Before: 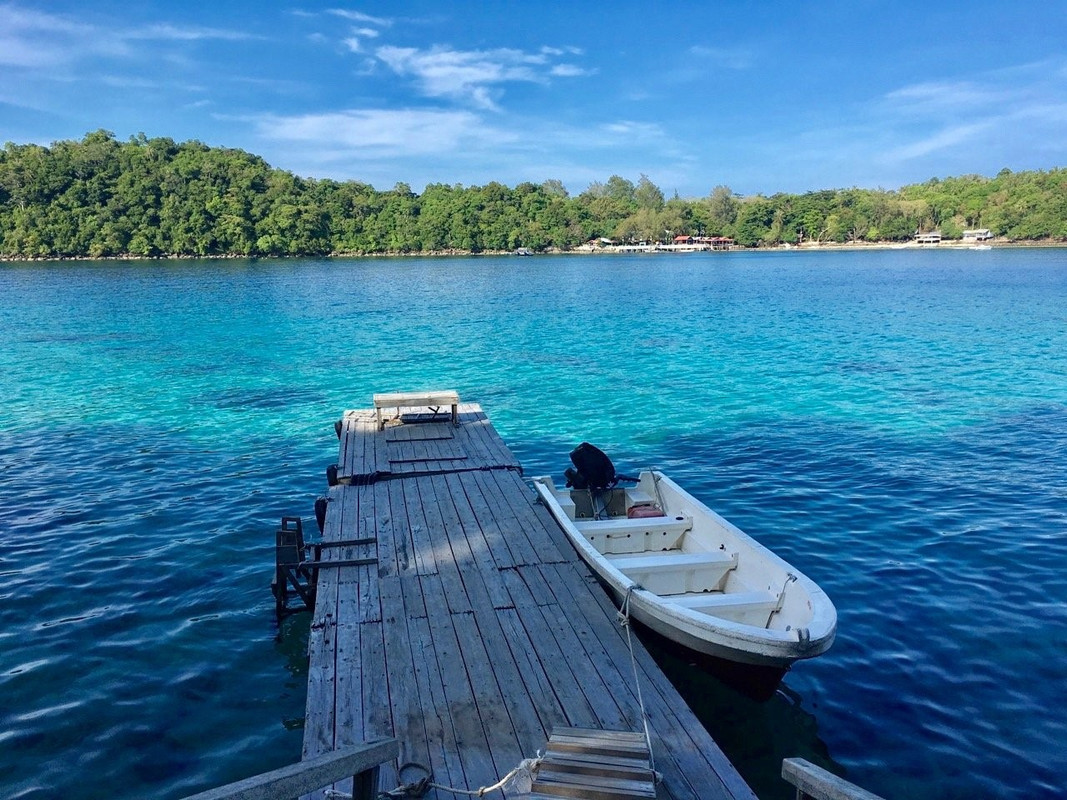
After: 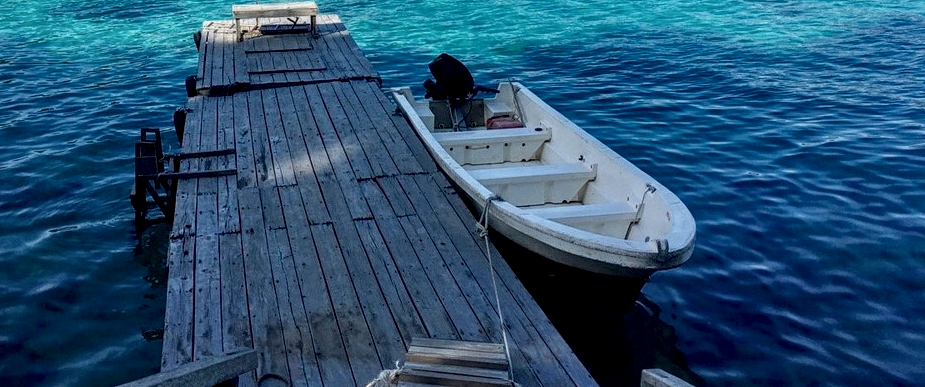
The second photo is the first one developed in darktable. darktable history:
local contrast: detail 150%
exposure: exposure -0.492 EV, compensate highlight preservation false
crop and rotate: left 13.241%, top 48.643%, bottom 2.948%
